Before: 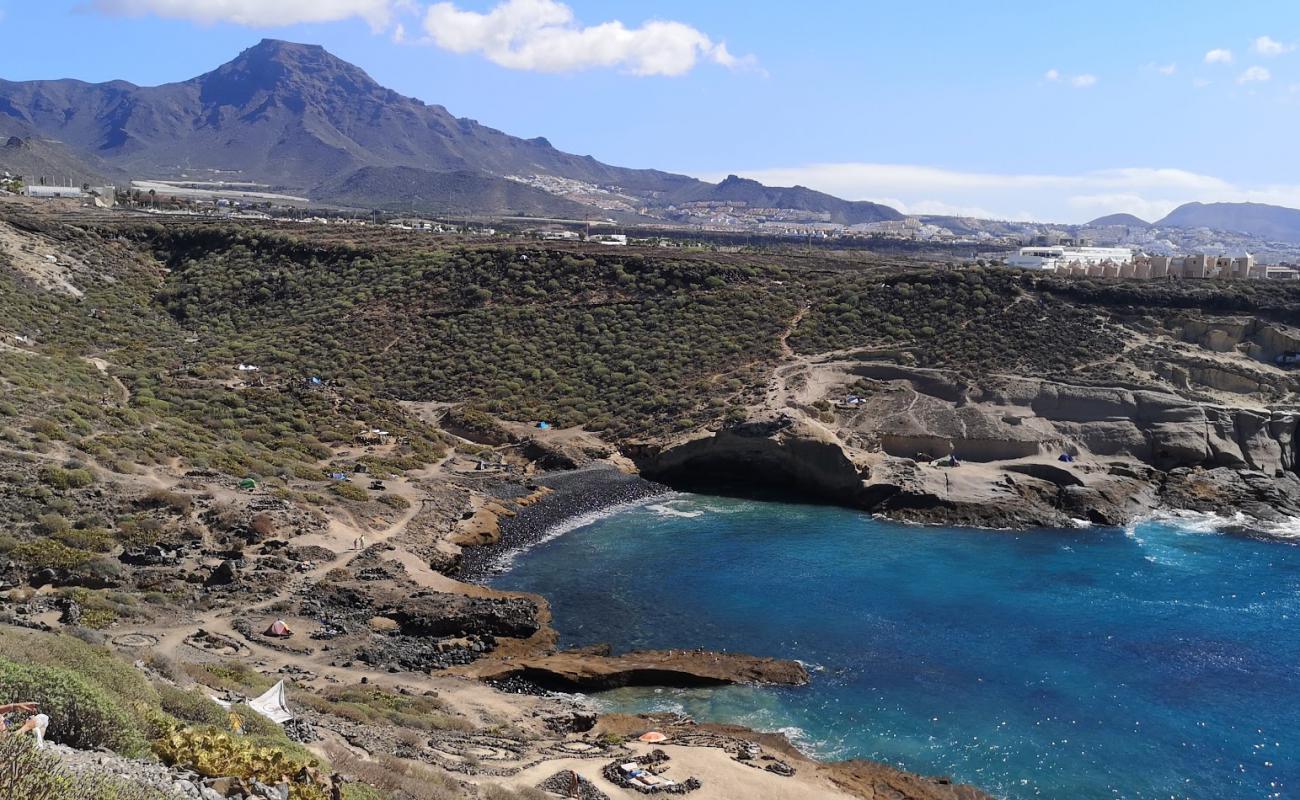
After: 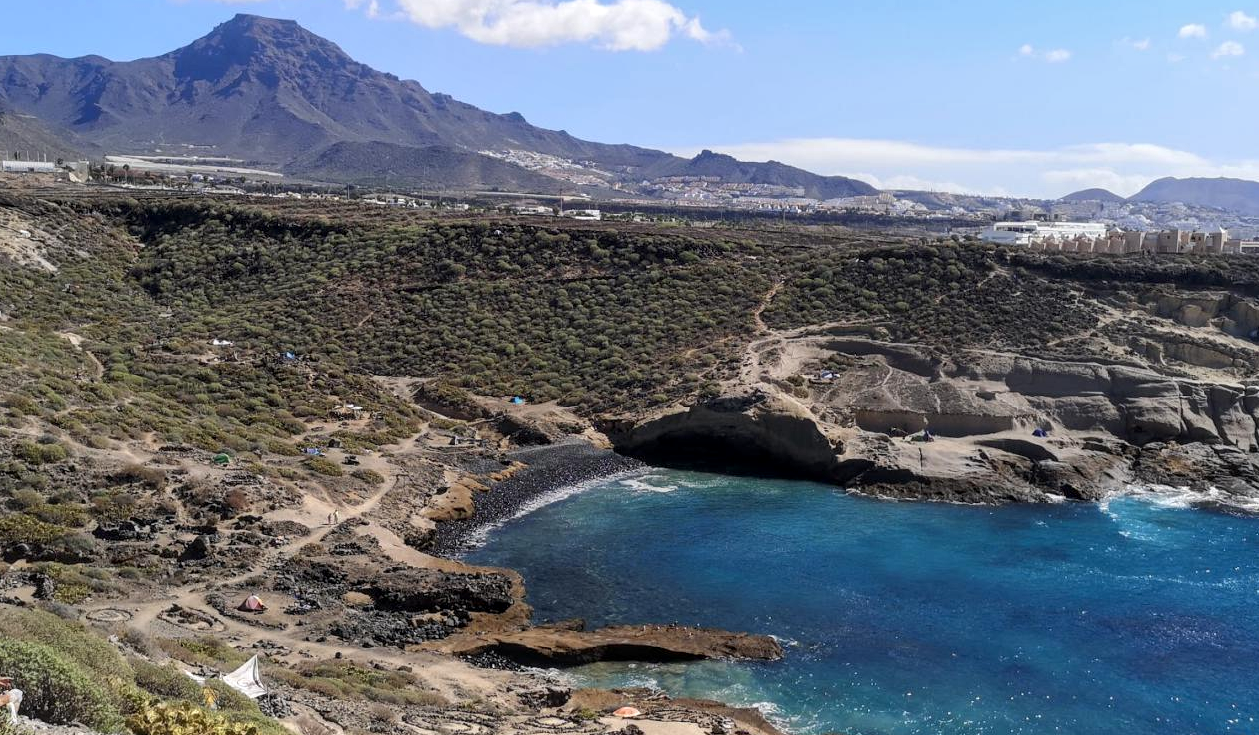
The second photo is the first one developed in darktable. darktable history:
local contrast: on, module defaults
crop: left 2.044%, top 3.191%, right 1.106%, bottom 4.867%
